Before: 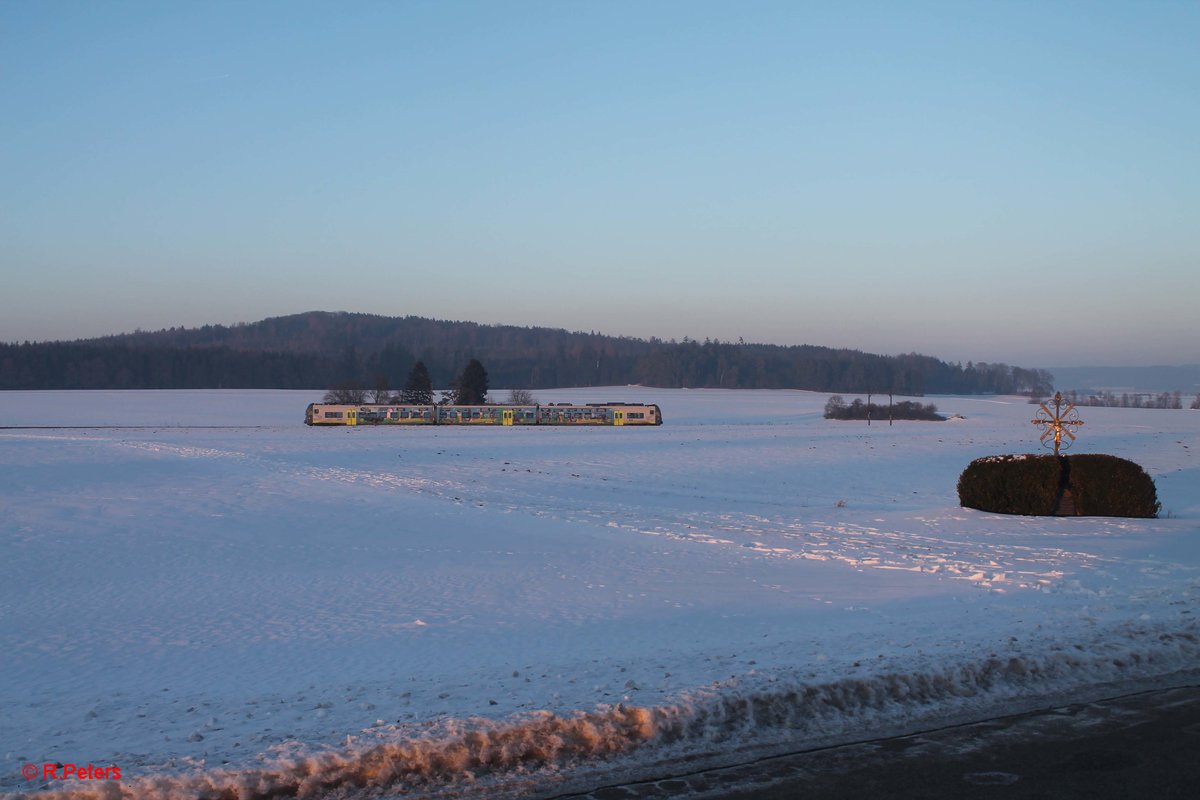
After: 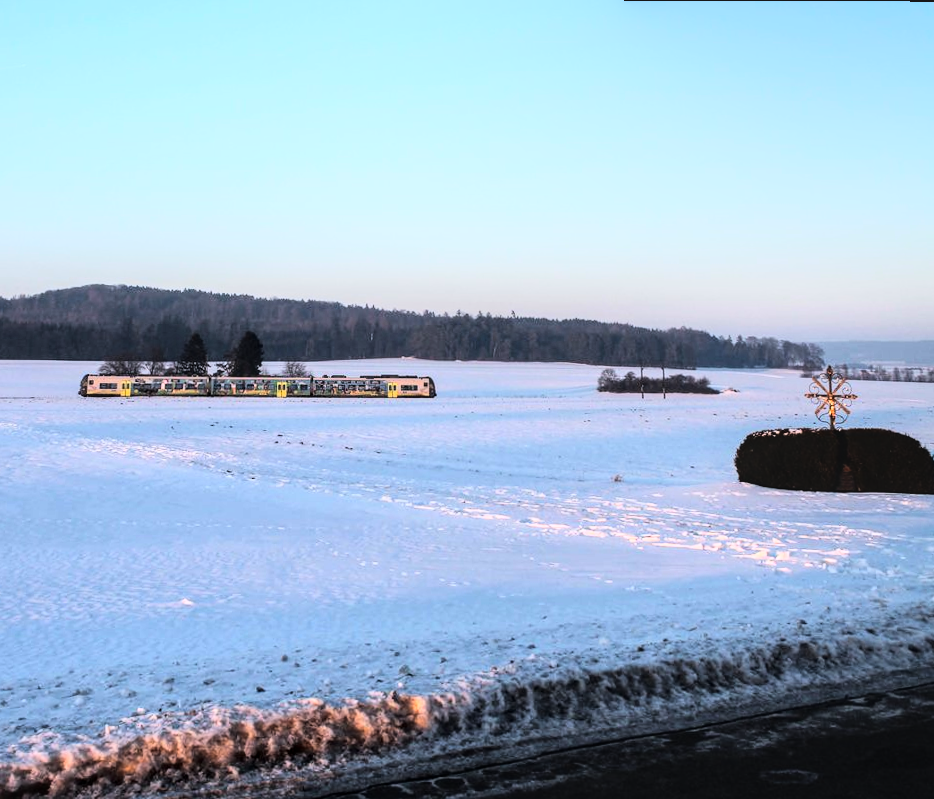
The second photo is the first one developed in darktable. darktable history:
local contrast: on, module defaults
crop: left 16.145%
rotate and perspective: rotation 0.215°, lens shift (vertical) -0.139, crop left 0.069, crop right 0.939, crop top 0.002, crop bottom 0.996
rgb curve: curves: ch0 [(0, 0) (0.21, 0.15) (0.24, 0.21) (0.5, 0.75) (0.75, 0.96) (0.89, 0.99) (1, 1)]; ch1 [(0, 0.02) (0.21, 0.13) (0.25, 0.2) (0.5, 0.67) (0.75, 0.9) (0.89, 0.97) (1, 1)]; ch2 [(0, 0.02) (0.21, 0.13) (0.25, 0.2) (0.5, 0.67) (0.75, 0.9) (0.89, 0.97) (1, 1)], compensate middle gray true
